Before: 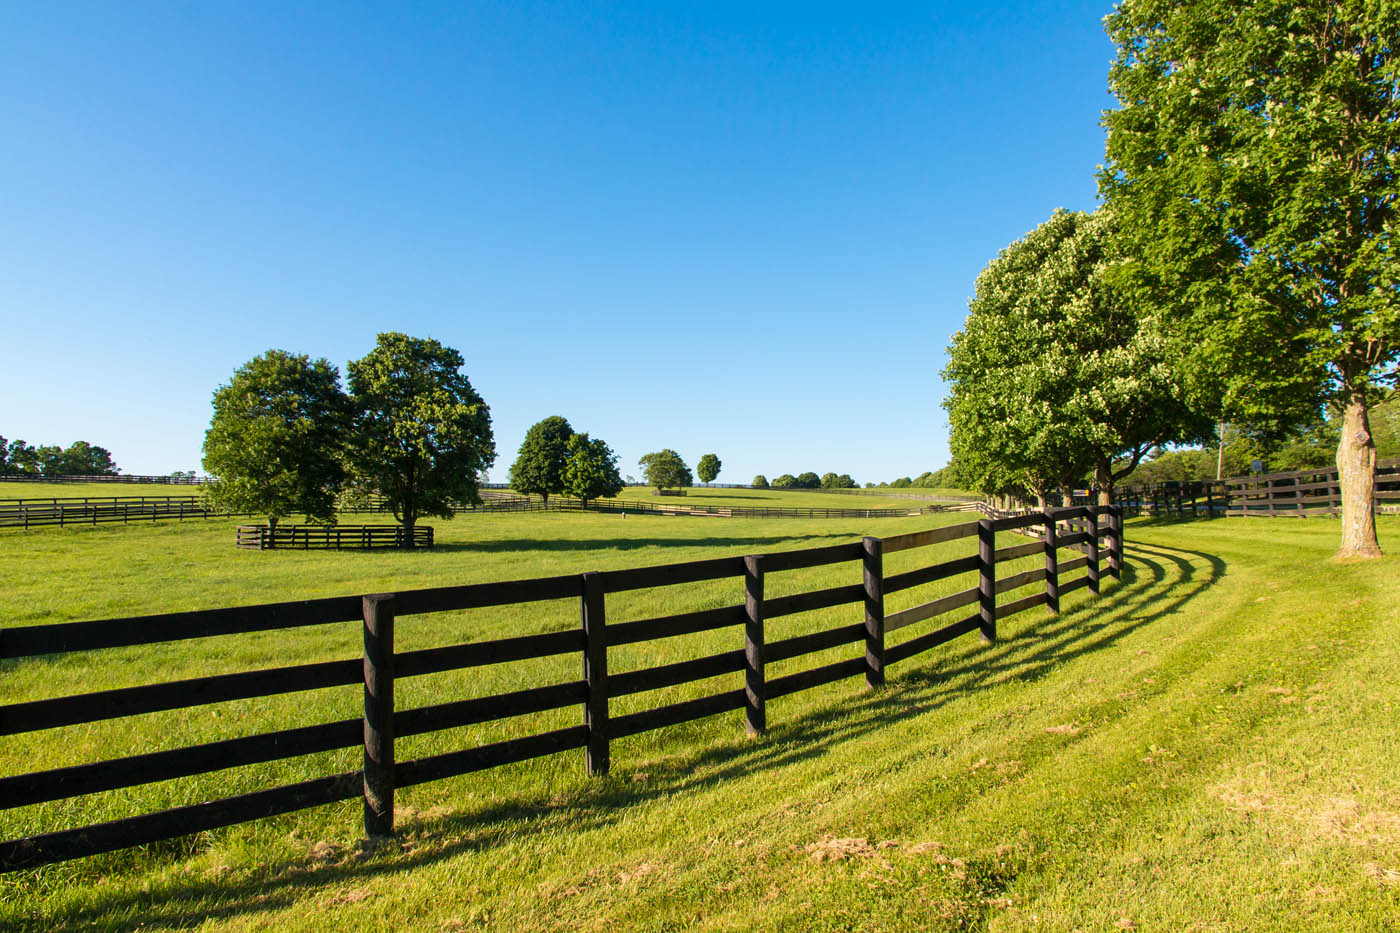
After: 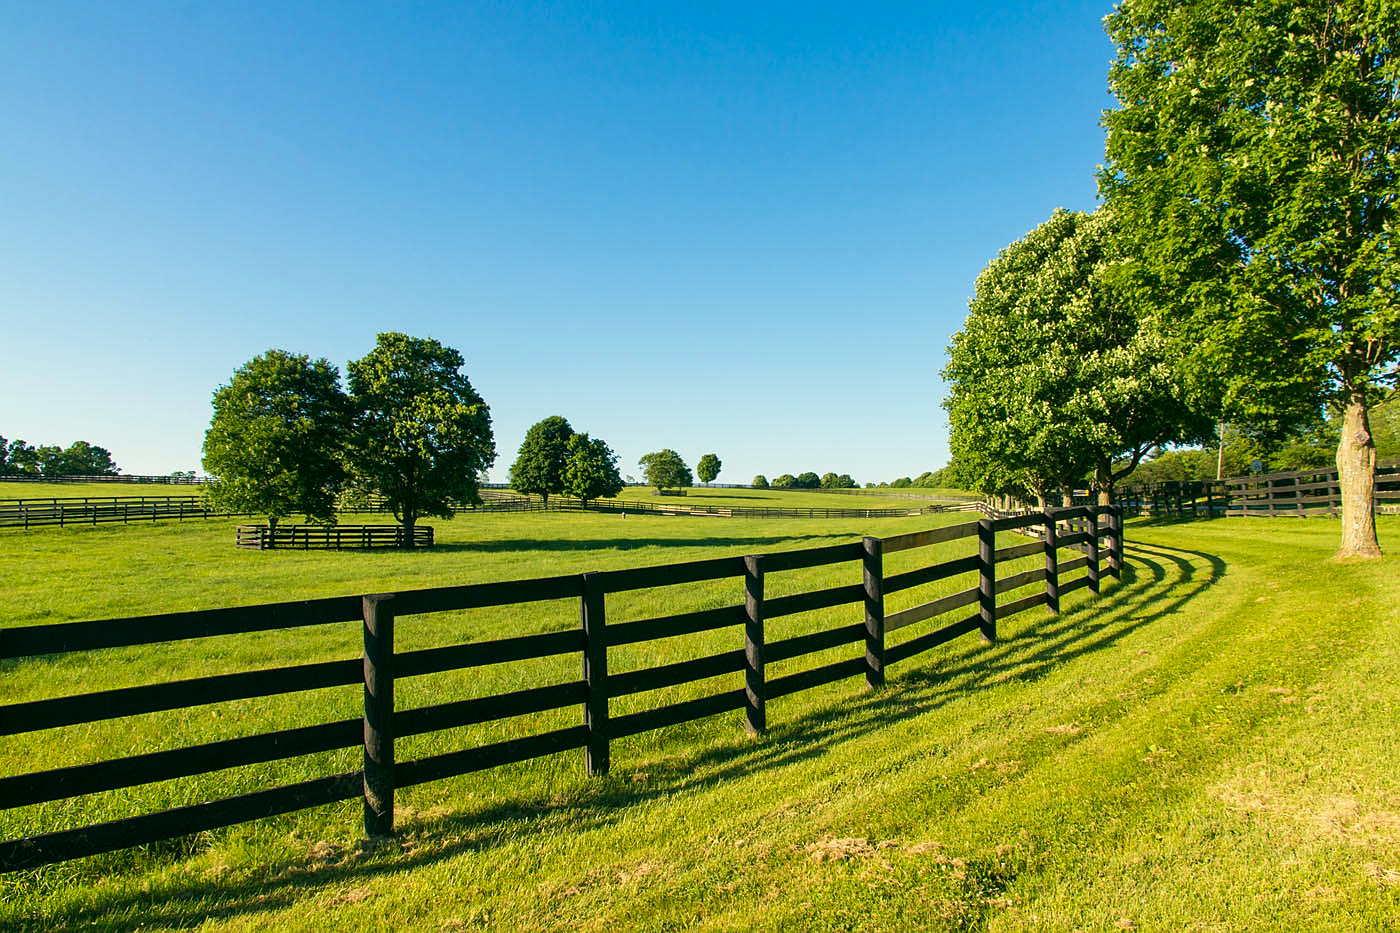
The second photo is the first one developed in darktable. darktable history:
sharpen: radius 1.043
color correction: highlights a* -0.549, highlights b* 9.48, shadows a* -9.48, shadows b* 0.487
